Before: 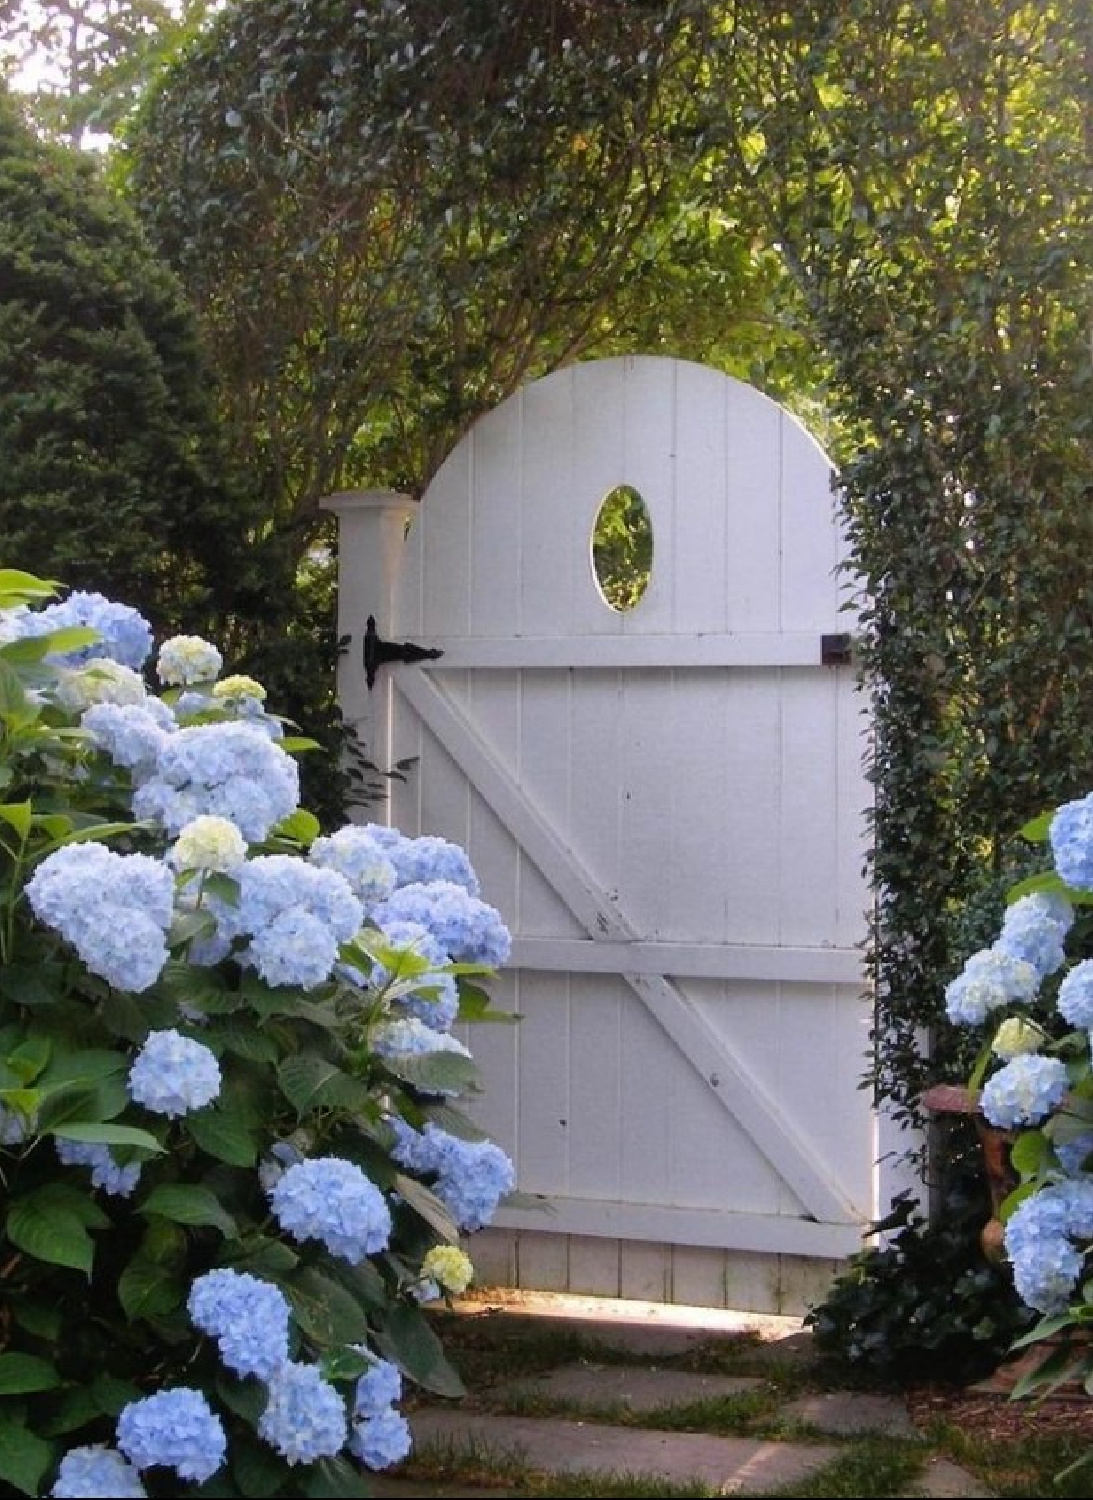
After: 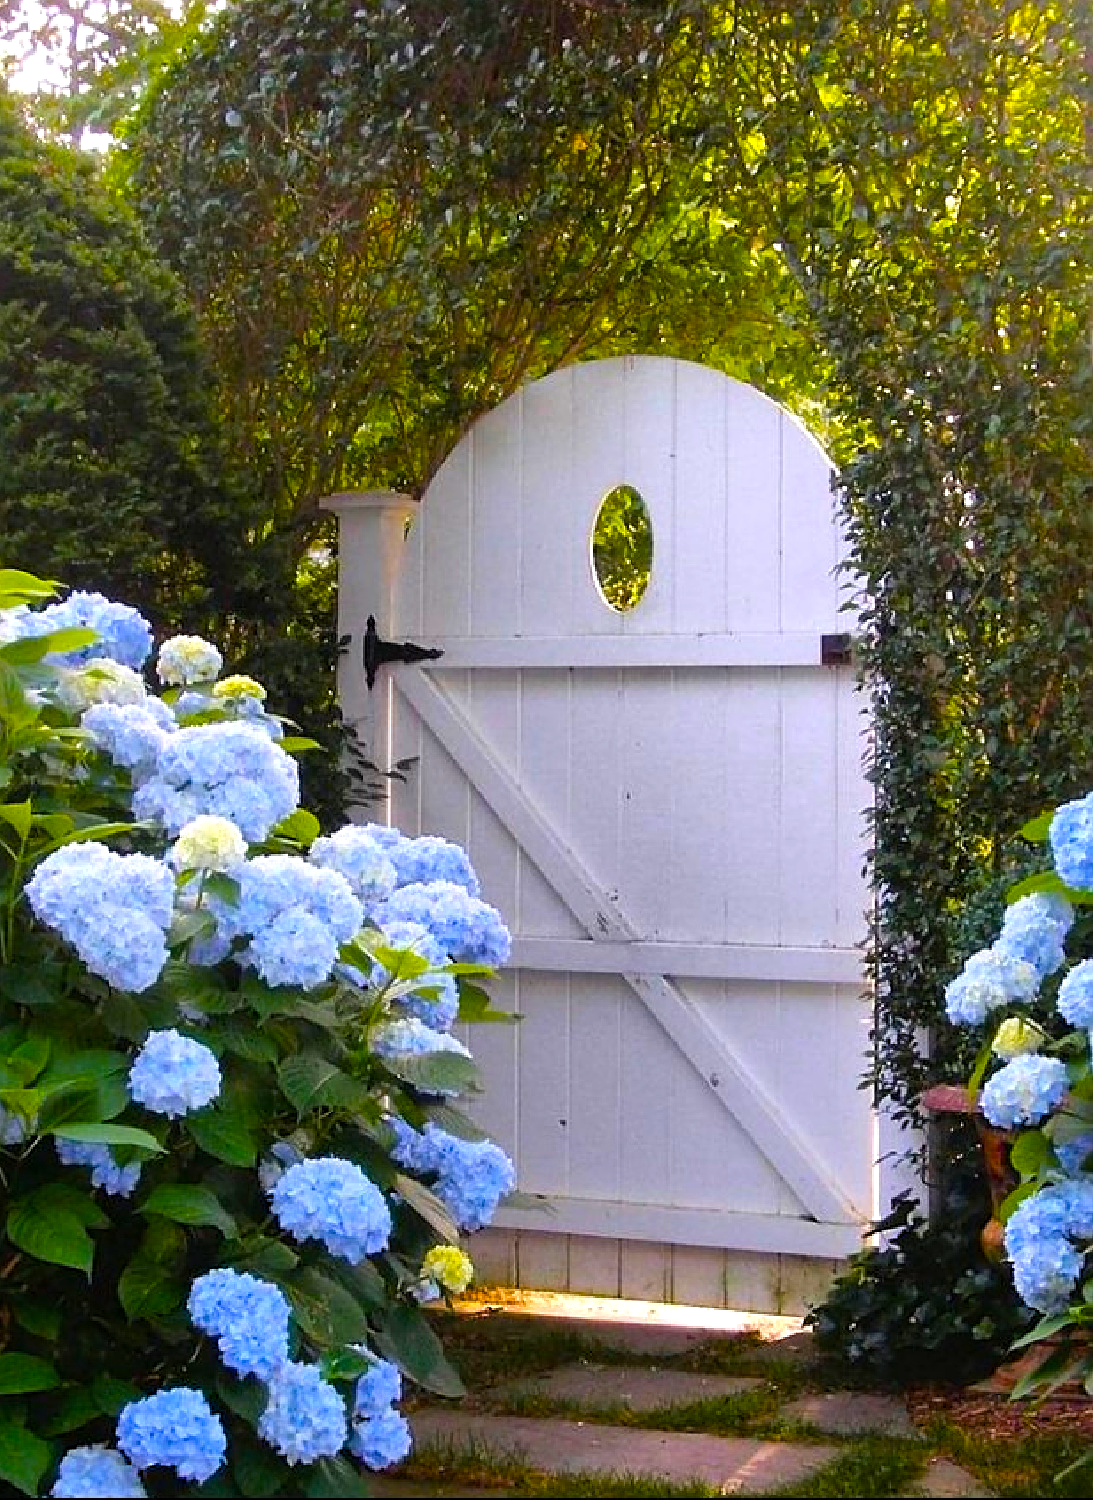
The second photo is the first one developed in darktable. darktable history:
sharpen: on, module defaults
color balance rgb: shadows fall-off 298.015%, white fulcrum 2 EV, highlights fall-off 298.121%, perceptual saturation grading › global saturation 35.129%, perceptual saturation grading › highlights -29.804%, perceptual saturation grading › shadows 34.516%, perceptual brilliance grading › global brilliance 10.052%, mask middle-gray fulcrum 99.73%, global vibrance 20%, contrast gray fulcrum 38.265%
